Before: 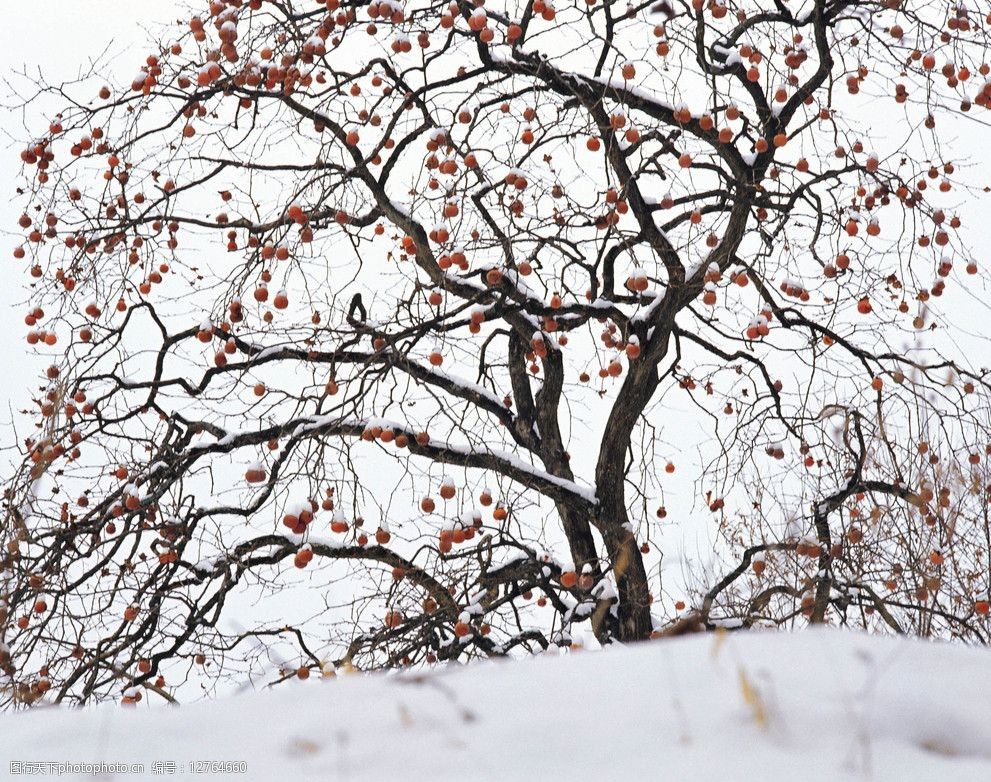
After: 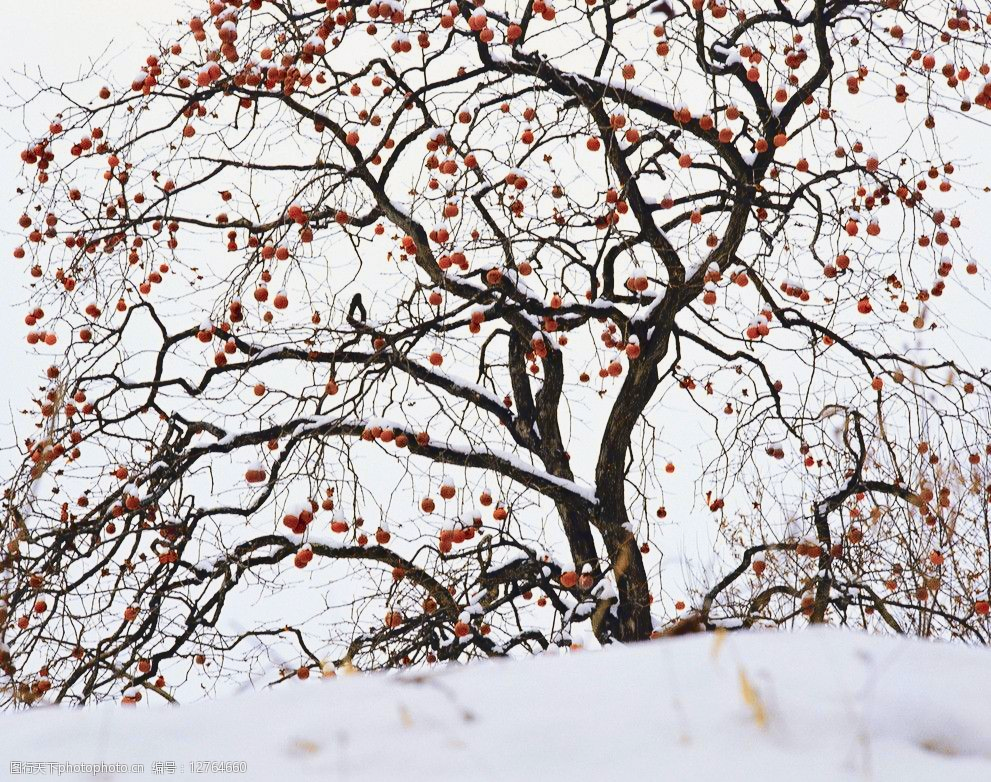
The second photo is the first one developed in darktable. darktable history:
exposure: black level correction 0.001, exposure 0.014 EV, compensate highlight preservation false
shadows and highlights: shadows 62.66, white point adjustment 0.37, highlights -34.44, compress 83.82%
tone curve: curves: ch0 [(0, 0.021) (0.049, 0.044) (0.158, 0.113) (0.351, 0.331) (0.485, 0.505) (0.656, 0.696) (0.868, 0.887) (1, 0.969)]; ch1 [(0, 0) (0.322, 0.328) (0.434, 0.438) (0.473, 0.477) (0.502, 0.503) (0.522, 0.526) (0.564, 0.591) (0.602, 0.632) (0.677, 0.701) (0.859, 0.885) (1, 1)]; ch2 [(0, 0) (0.33, 0.301) (0.452, 0.434) (0.502, 0.505) (0.535, 0.554) (0.565, 0.598) (0.618, 0.629) (1, 1)], color space Lab, independent channels, preserve colors none
